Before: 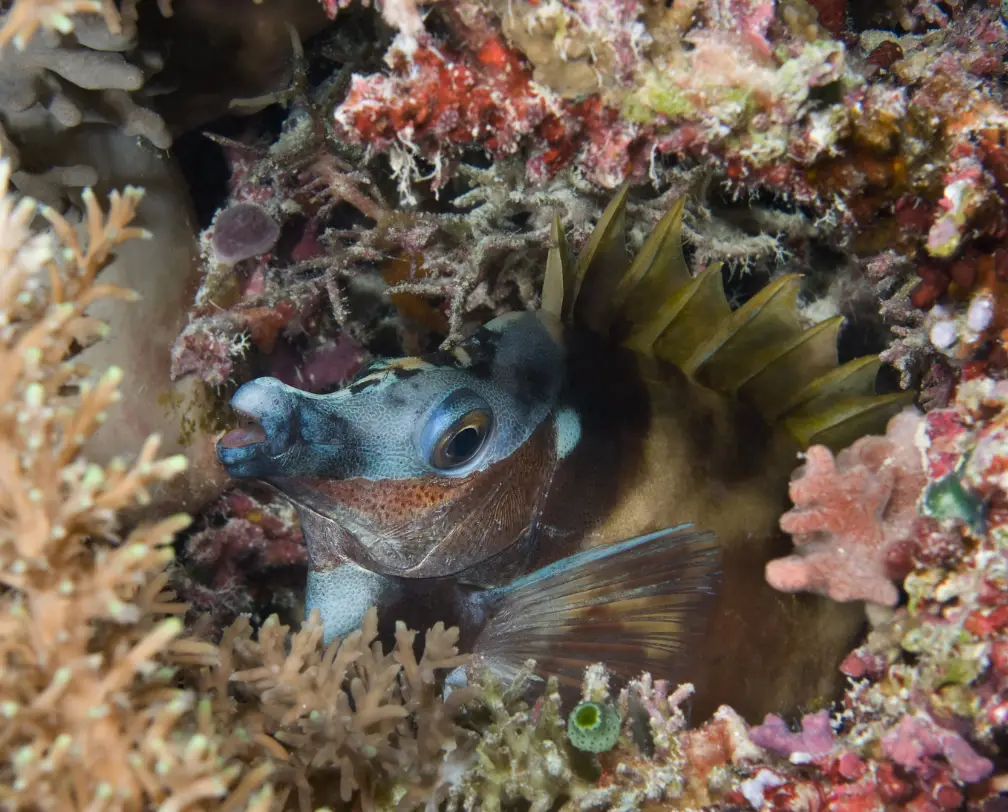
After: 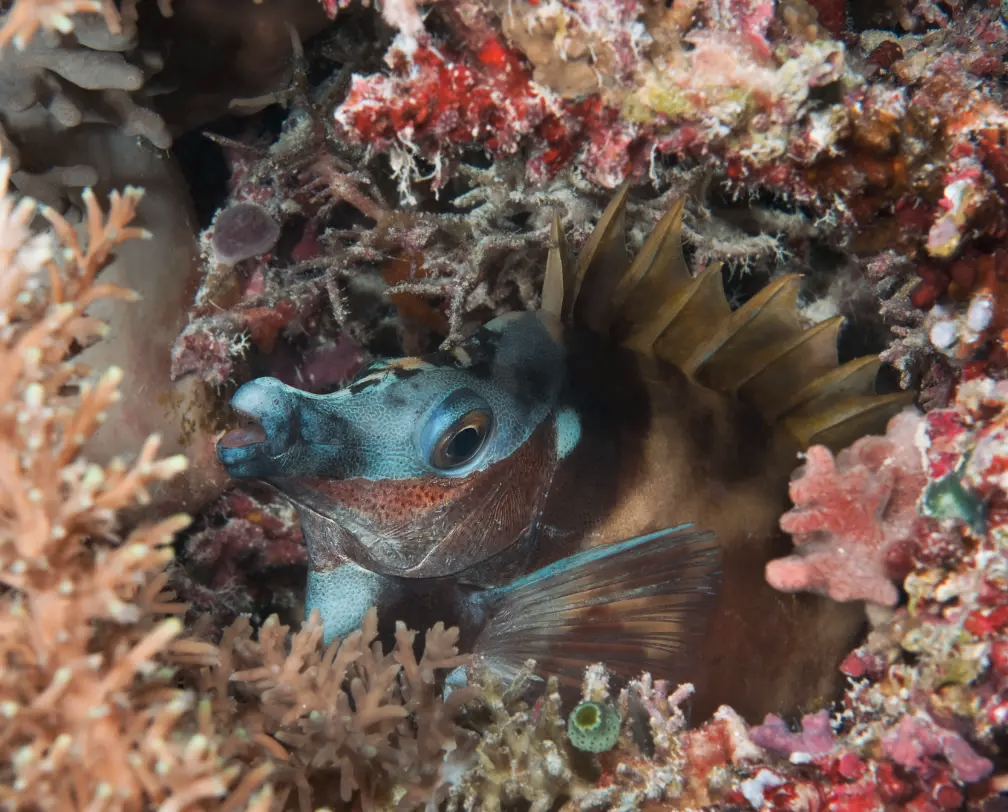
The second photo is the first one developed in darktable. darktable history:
tone curve: curves: ch0 [(0, 0) (0.003, 0.003) (0.011, 0.015) (0.025, 0.031) (0.044, 0.056) (0.069, 0.083) (0.1, 0.113) (0.136, 0.145) (0.177, 0.184) (0.224, 0.225) (0.277, 0.275) (0.335, 0.327) (0.399, 0.385) (0.468, 0.447) (0.543, 0.528) (0.623, 0.611) (0.709, 0.703) (0.801, 0.802) (0.898, 0.902) (1, 1)], preserve colors none
color look up table: target L [95.28, 83.49, 90.29, 82.86, 80.26, 71.95, 68.69, 65.52, 63.85, 56.18, 48.01, 30.98, 200.63, 82.51, 73.67, 60.85, 55.49, 60.83, 53.62, 54.5, 50.84, 46.51, 35.59, 30.48, 30.06, 0, 90.26, 72.8, 75.51, 65.17, 58, 48.64, 59.04, 54.93, 54, 49.01, 48.3, 41.31, 42.36, 26.89, 22.51, 16.05, 7.07, 92.41, 82.11, 70.07, 67.21, 53.64, 45.44], target a [-11.94, -53.5, -18.95, 6.559, -5.034, -49.8, -39.27, -13.3, 10.37, -38.39, -6.467, -23.63, 0, 10.64, 30.37, 60.22, 66.17, 23.33, 52.23, 76.78, 73.8, 70.64, 60.24, 49.8, 9.438, 0, 11.59, 33.89, -4.986, 47.07, 66.16, 76.61, -6.164, 22.51, -1.244, 74.57, 20.61, 38.3, 1.279, 56.15, -5.484, 32.94, 29.92, -20.4, -41.88, -32.47, -23.83, -20.58, -23.6], target b [81.48, 7.289, 67.8, 40.65, 10.55, 46.09, 9.517, 41.12, 58.09, 32.52, 33.6, 13.27, 0, 79.16, 37.54, 63.89, 26.35, 25.12, 63.4, 69.4, 67.8, 35.82, 42.66, 43.08, 11.59, 0, -2.823, -27.76, -24.87, 4.666, 1.172, -40.66, -39.28, -5.387, 0.576, 2.167, -55.12, -29.42, -51.94, -51.69, -25.02, -8.439, -50.97, -10.05, -16.73, -15.37, -34.26, -26.85, -7.556], num patches 49
